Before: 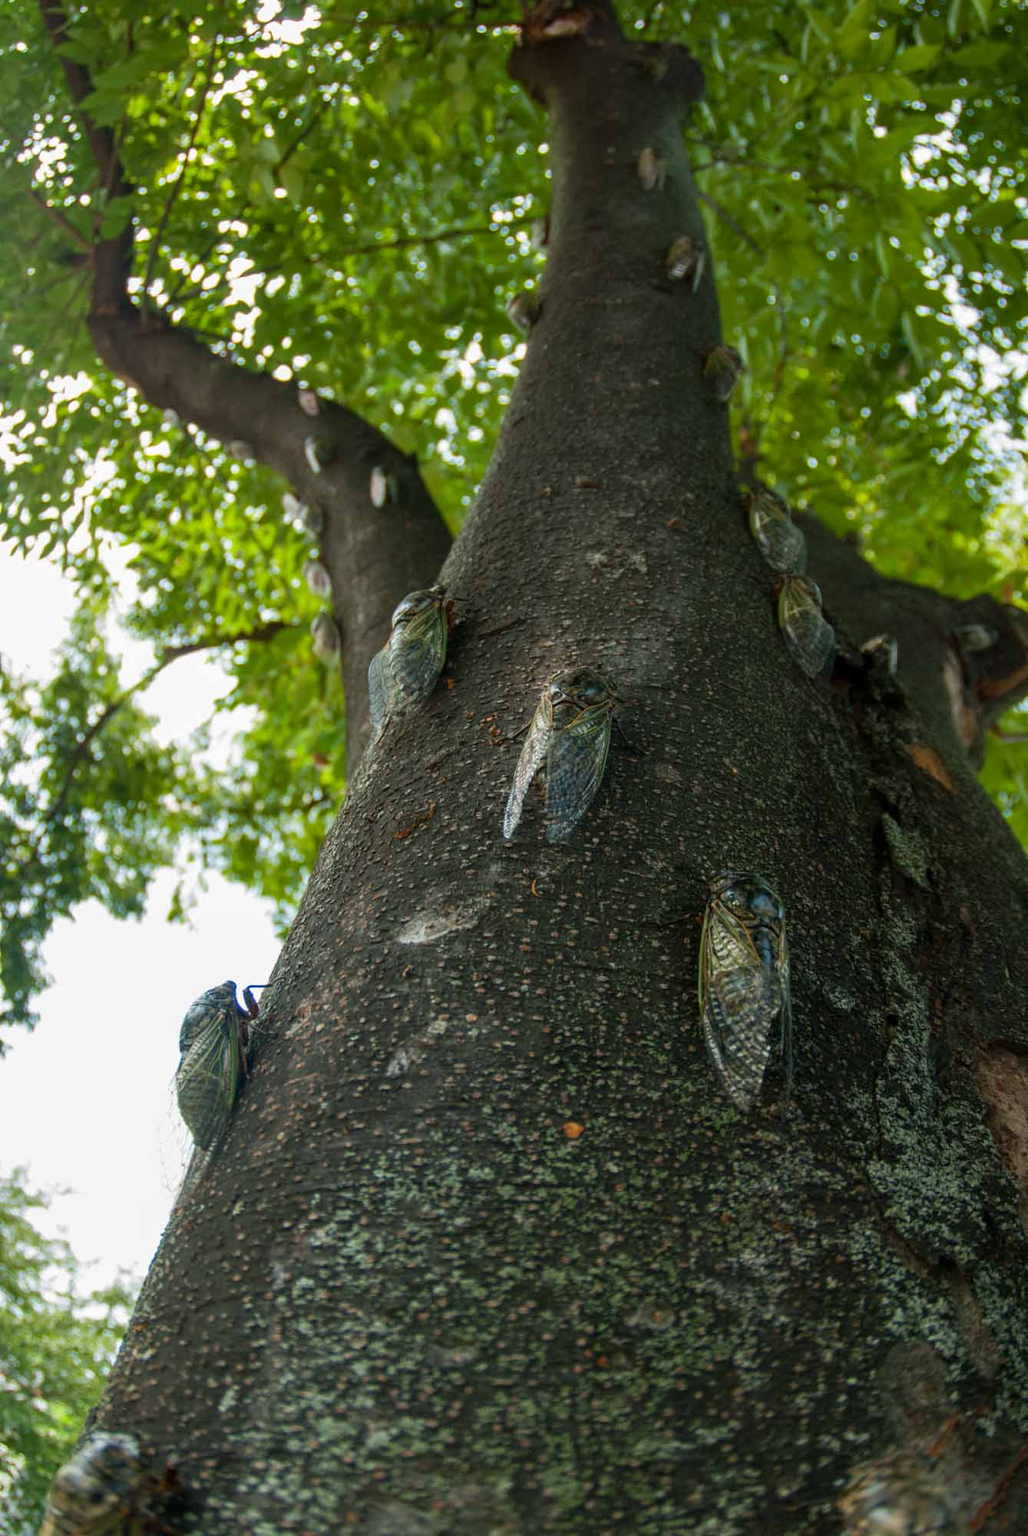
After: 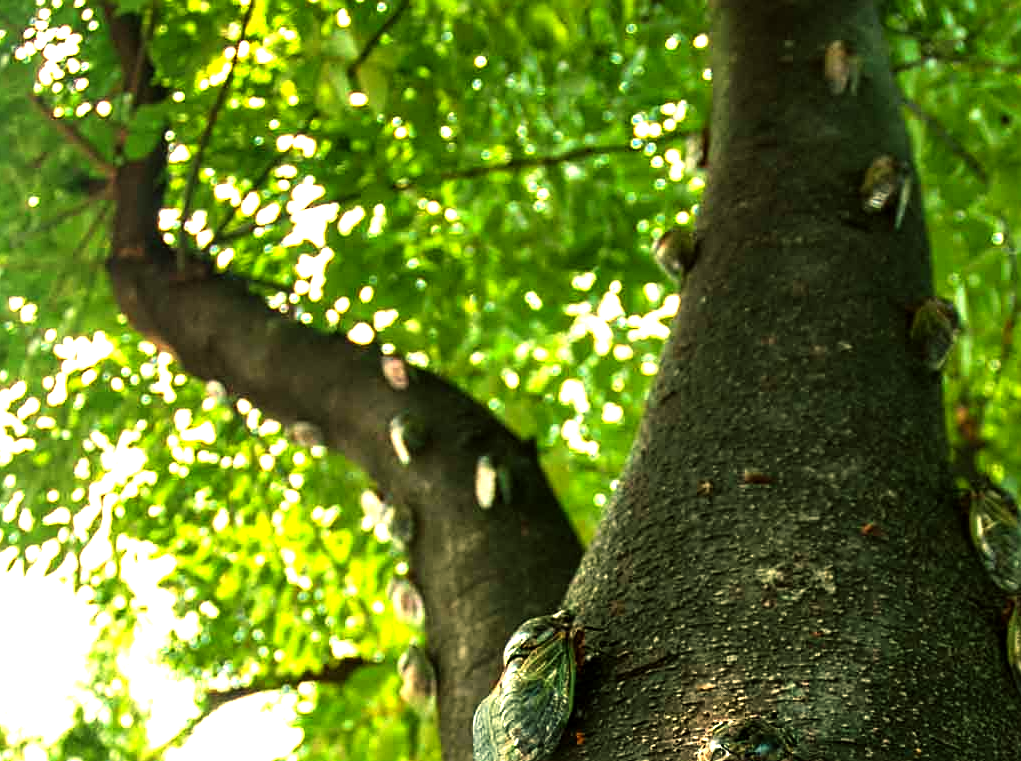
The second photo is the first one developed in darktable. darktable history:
sharpen: on, module defaults
exposure: black level correction 0, exposure 0.7 EV, compensate exposure bias true, compensate highlight preservation false
color balance: mode lift, gamma, gain (sRGB), lift [1.014, 0.966, 0.918, 0.87], gamma [0.86, 0.734, 0.918, 0.976], gain [1.063, 1.13, 1.063, 0.86]
crop: left 0.579%, top 7.627%, right 23.167%, bottom 54.275%
